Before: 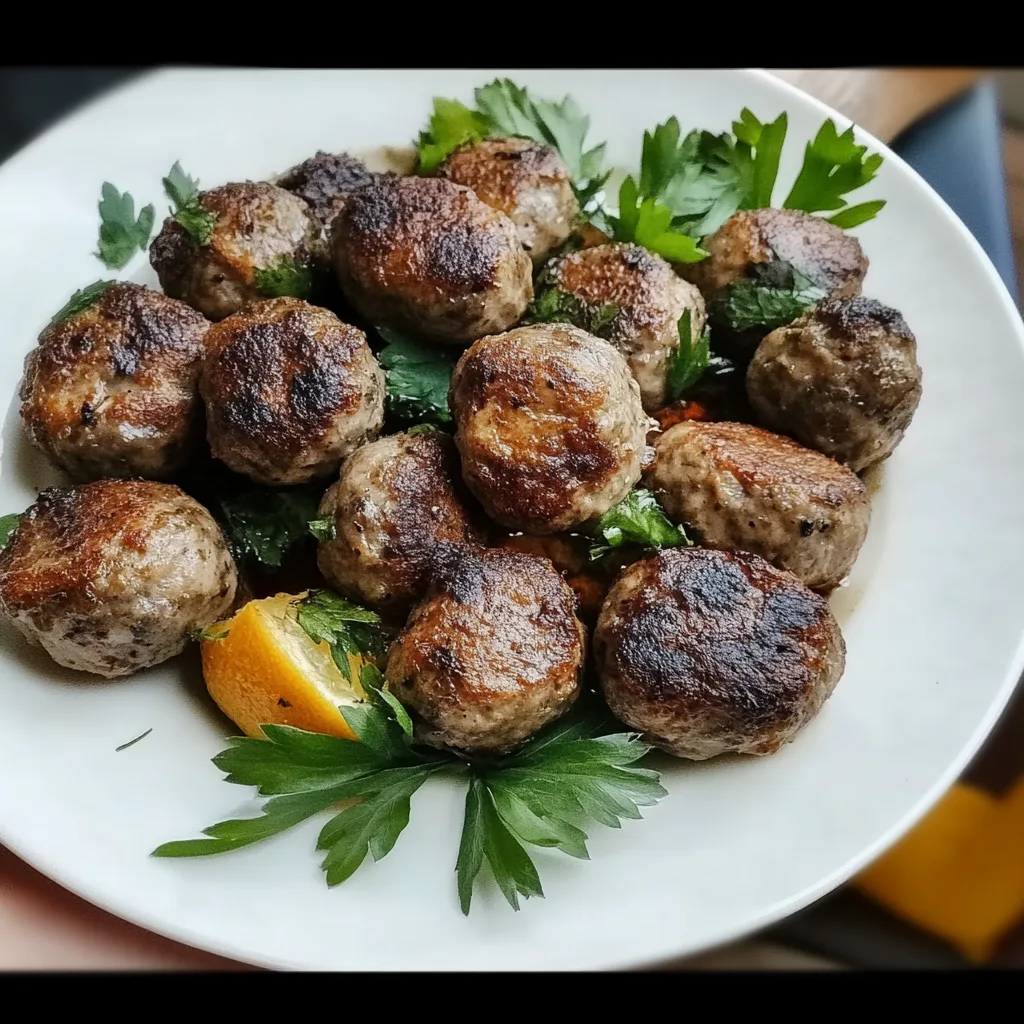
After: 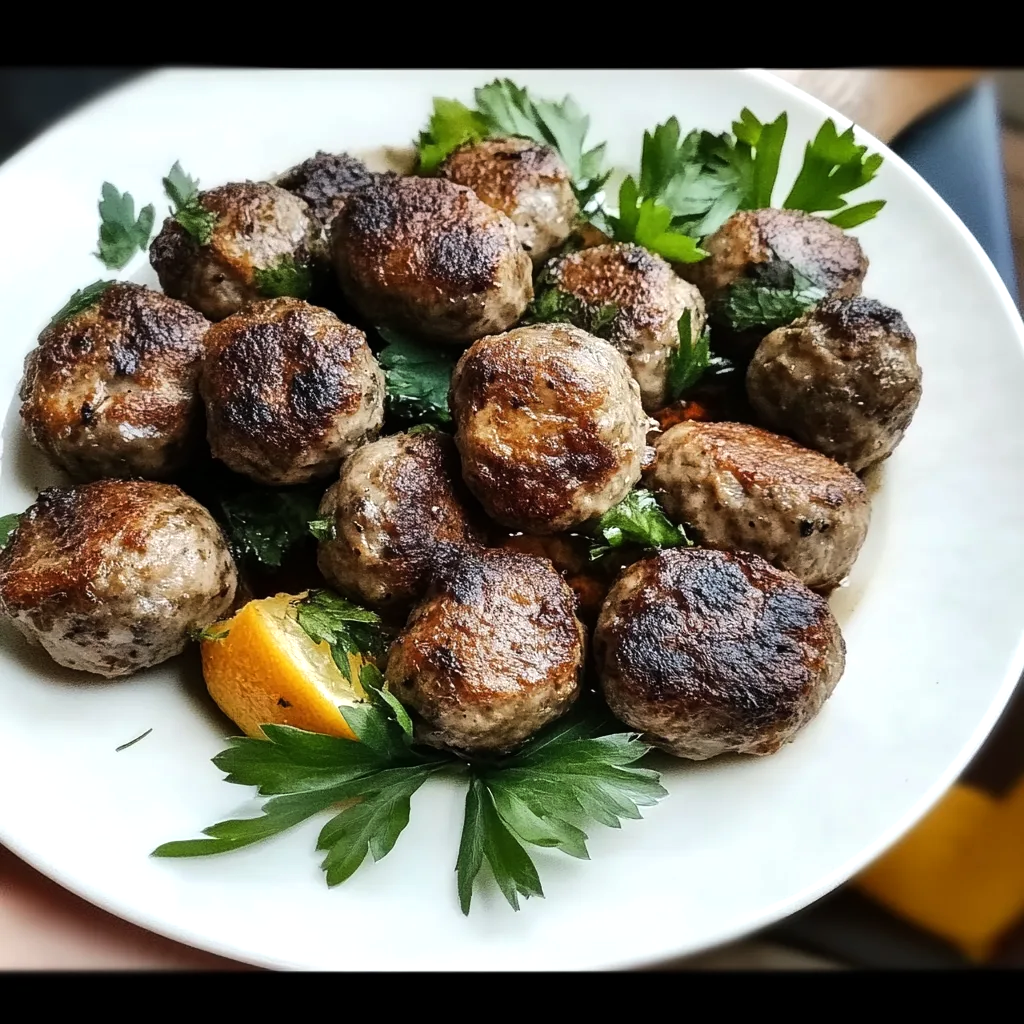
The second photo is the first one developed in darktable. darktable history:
white balance: emerald 1
tone equalizer: -8 EV -0.417 EV, -7 EV -0.389 EV, -6 EV -0.333 EV, -5 EV -0.222 EV, -3 EV 0.222 EV, -2 EV 0.333 EV, -1 EV 0.389 EV, +0 EV 0.417 EV, edges refinement/feathering 500, mask exposure compensation -1.57 EV, preserve details no
